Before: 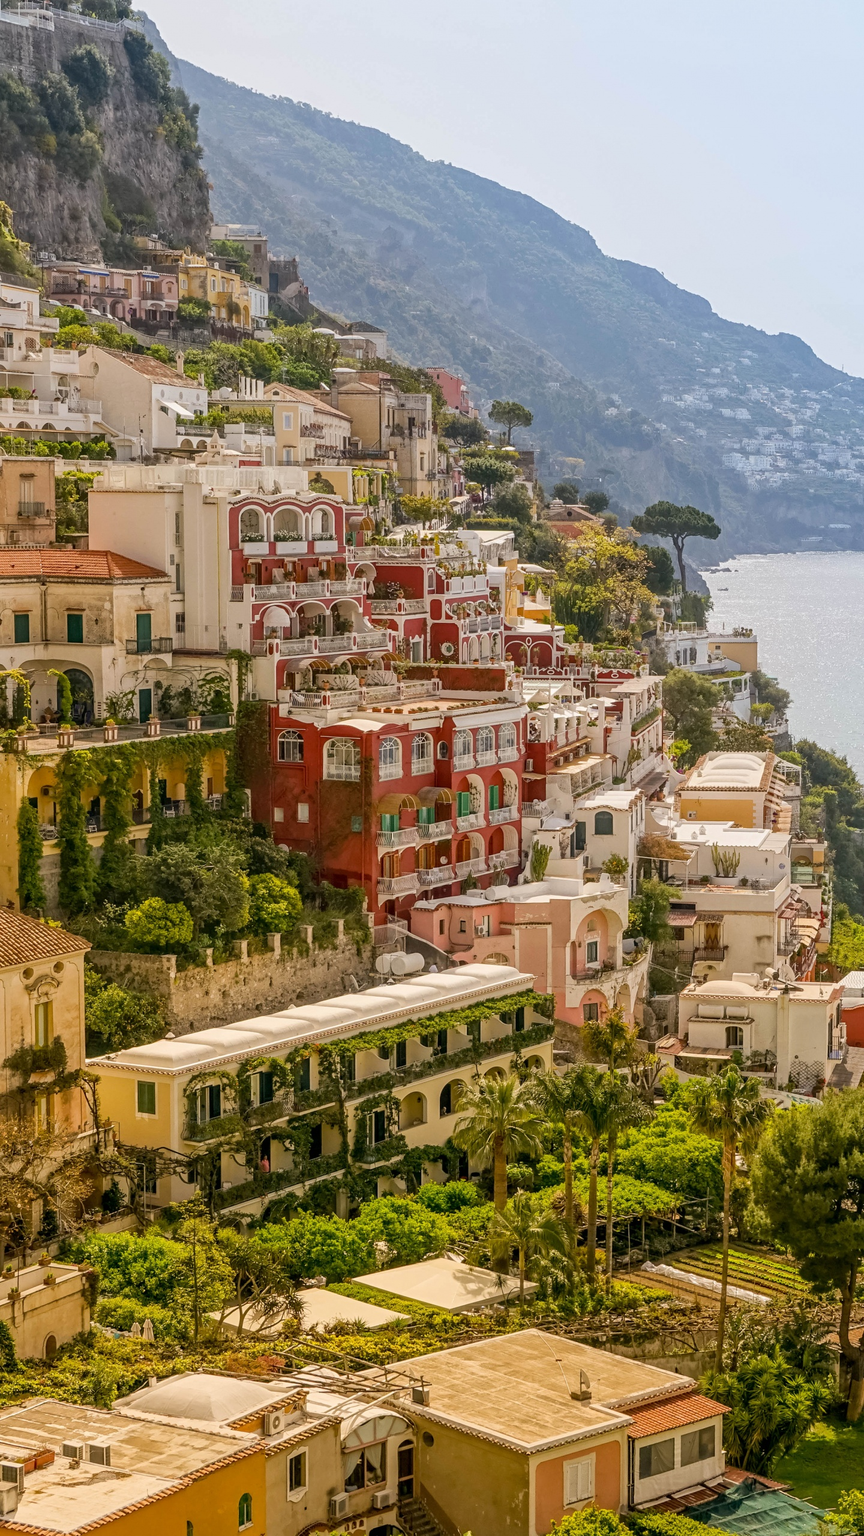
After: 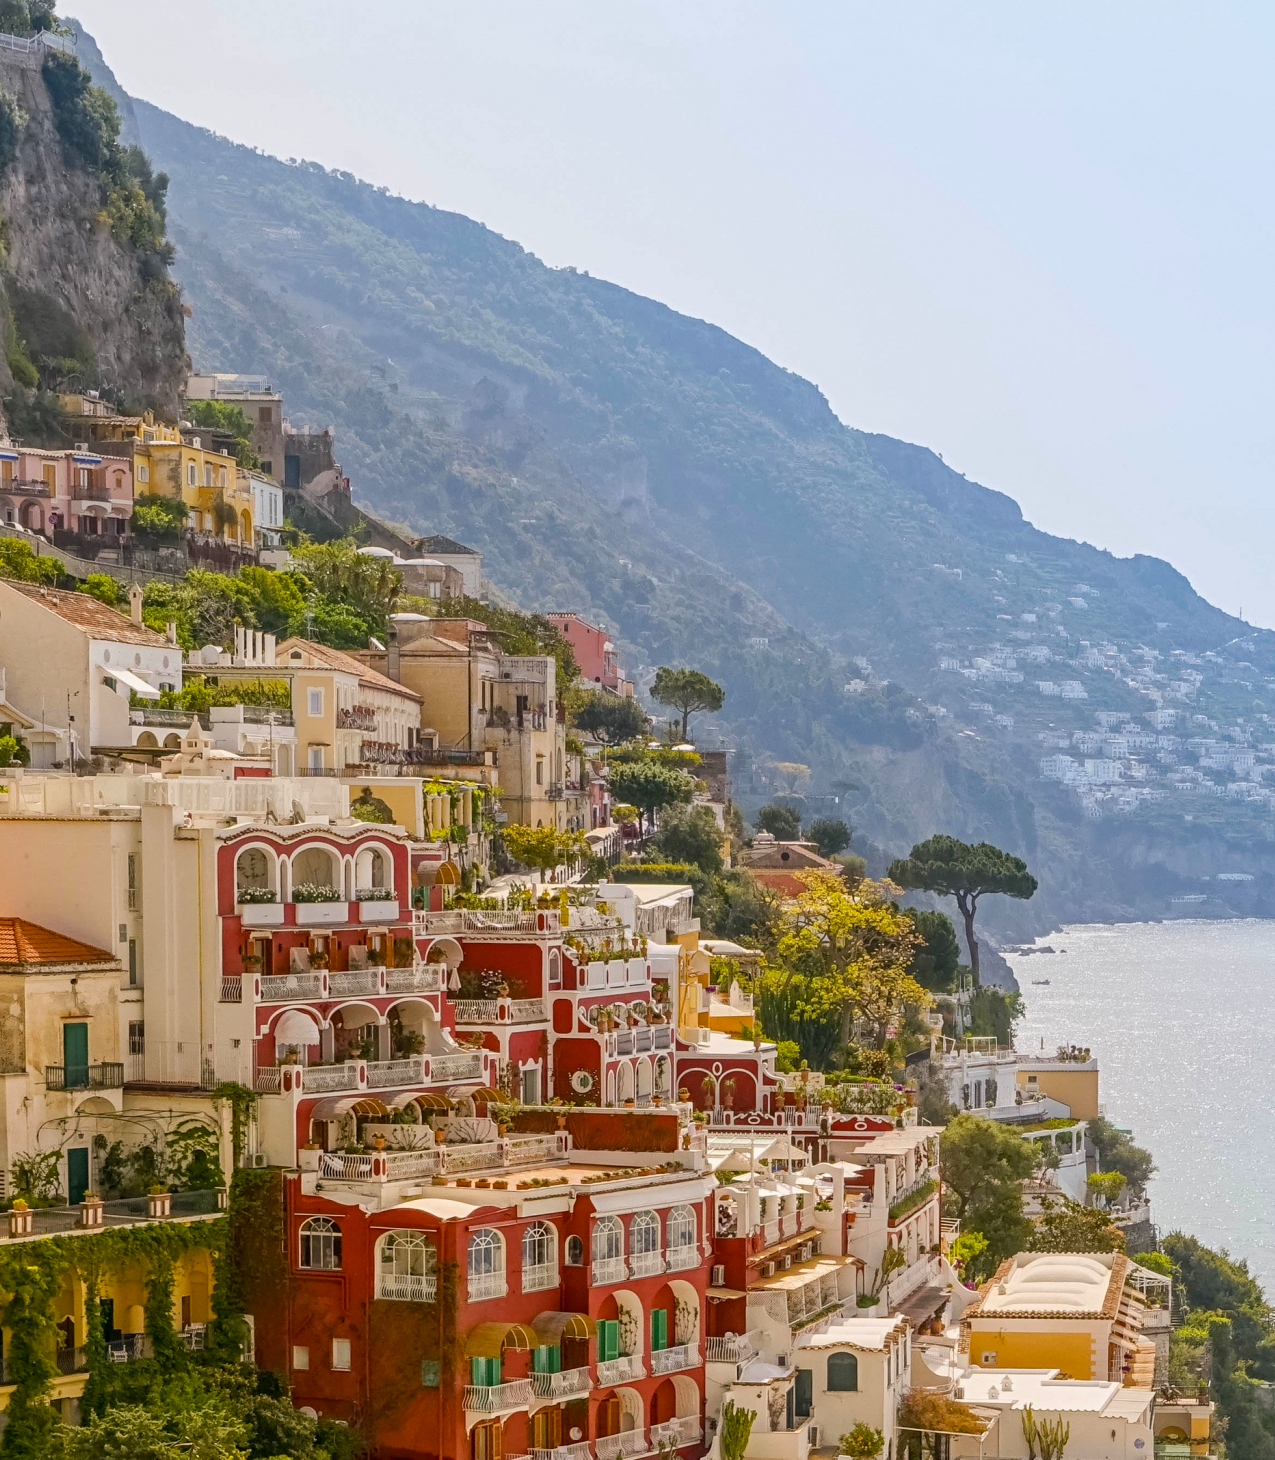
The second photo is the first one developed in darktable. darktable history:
color balance rgb: perceptual saturation grading › global saturation 24.904%
crop and rotate: left 11.411%, bottom 42.945%
